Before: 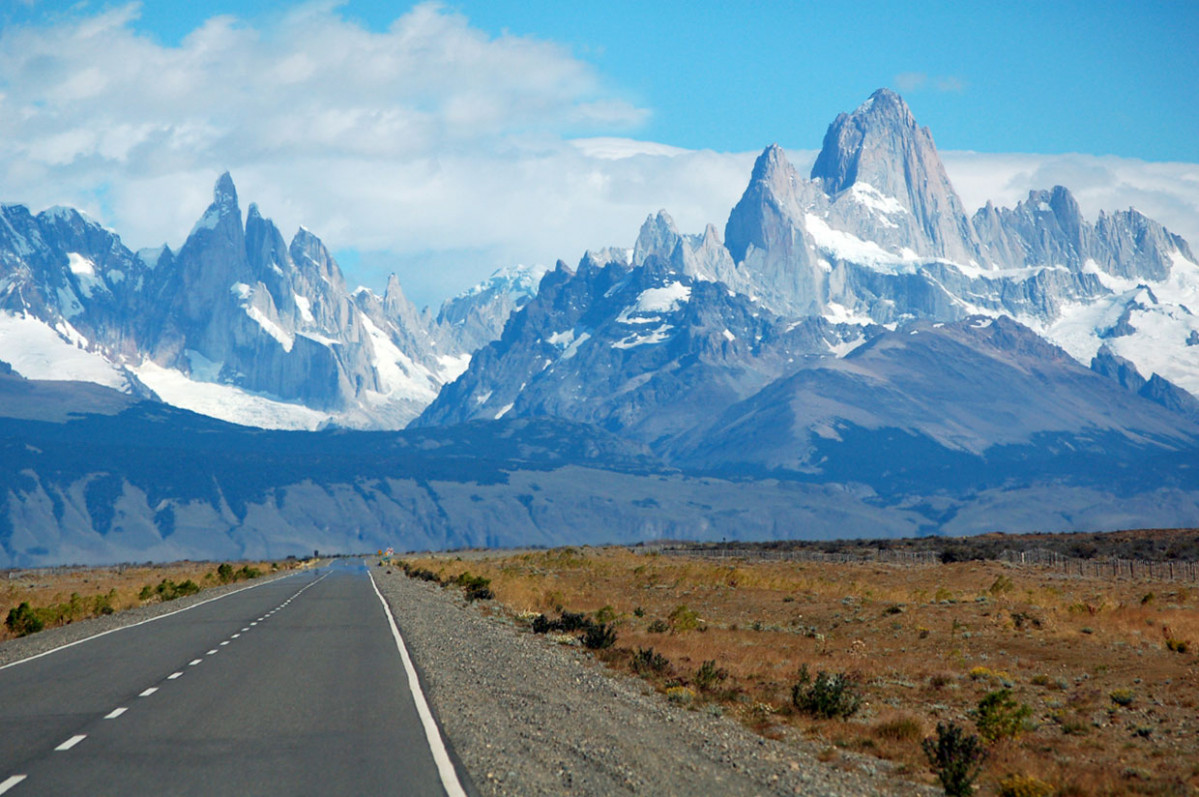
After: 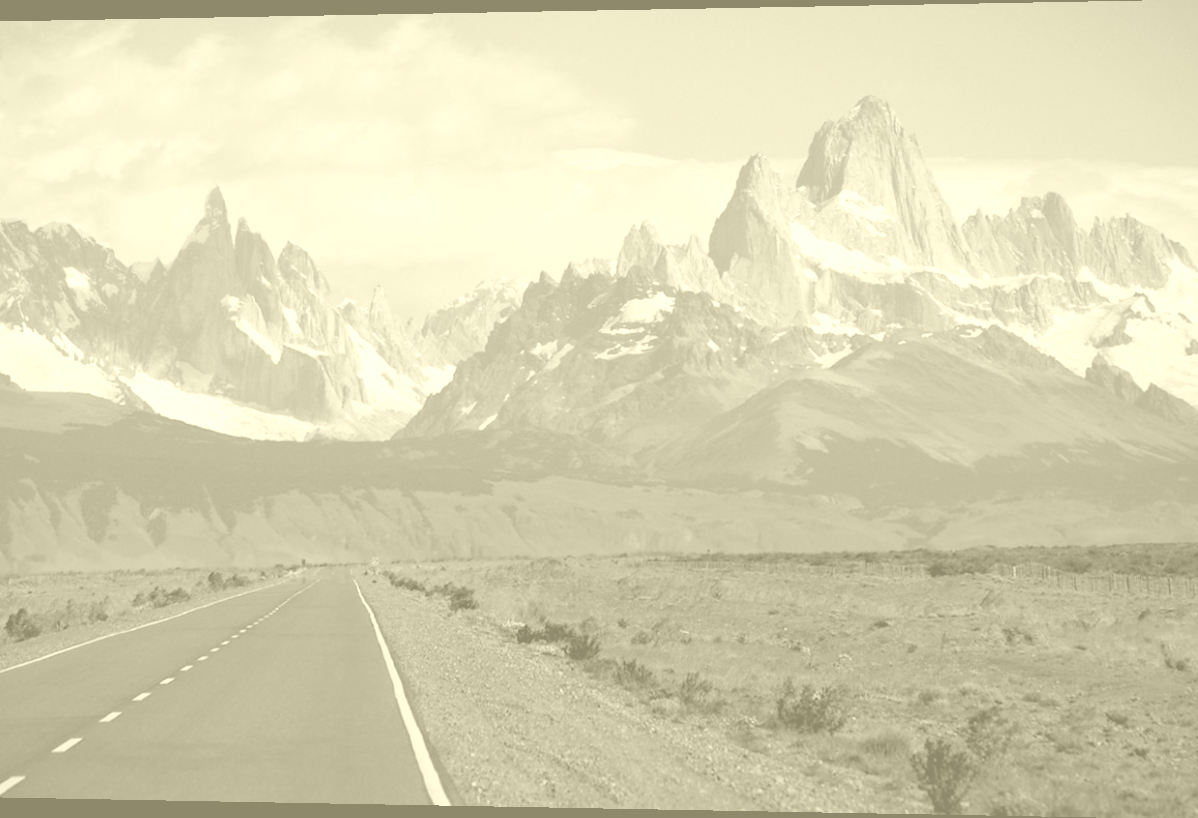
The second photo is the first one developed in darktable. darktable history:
color balance: mode lift, gamma, gain (sRGB)
colorize: hue 43.2°, saturation 40%, version 1
rotate and perspective: lens shift (horizontal) -0.055, automatic cropping off
contrast brightness saturation: saturation -0.05
